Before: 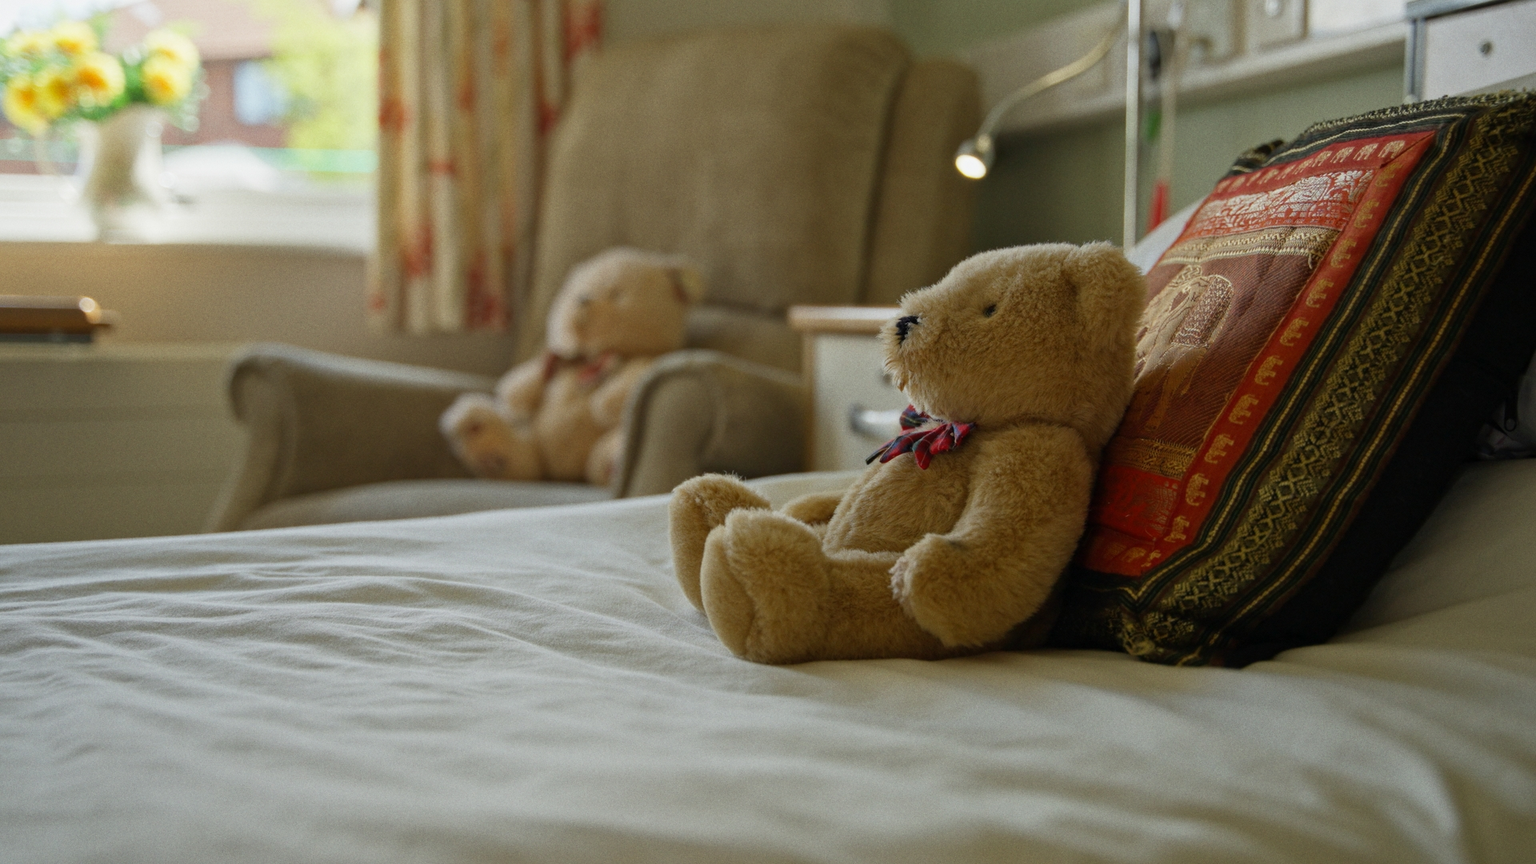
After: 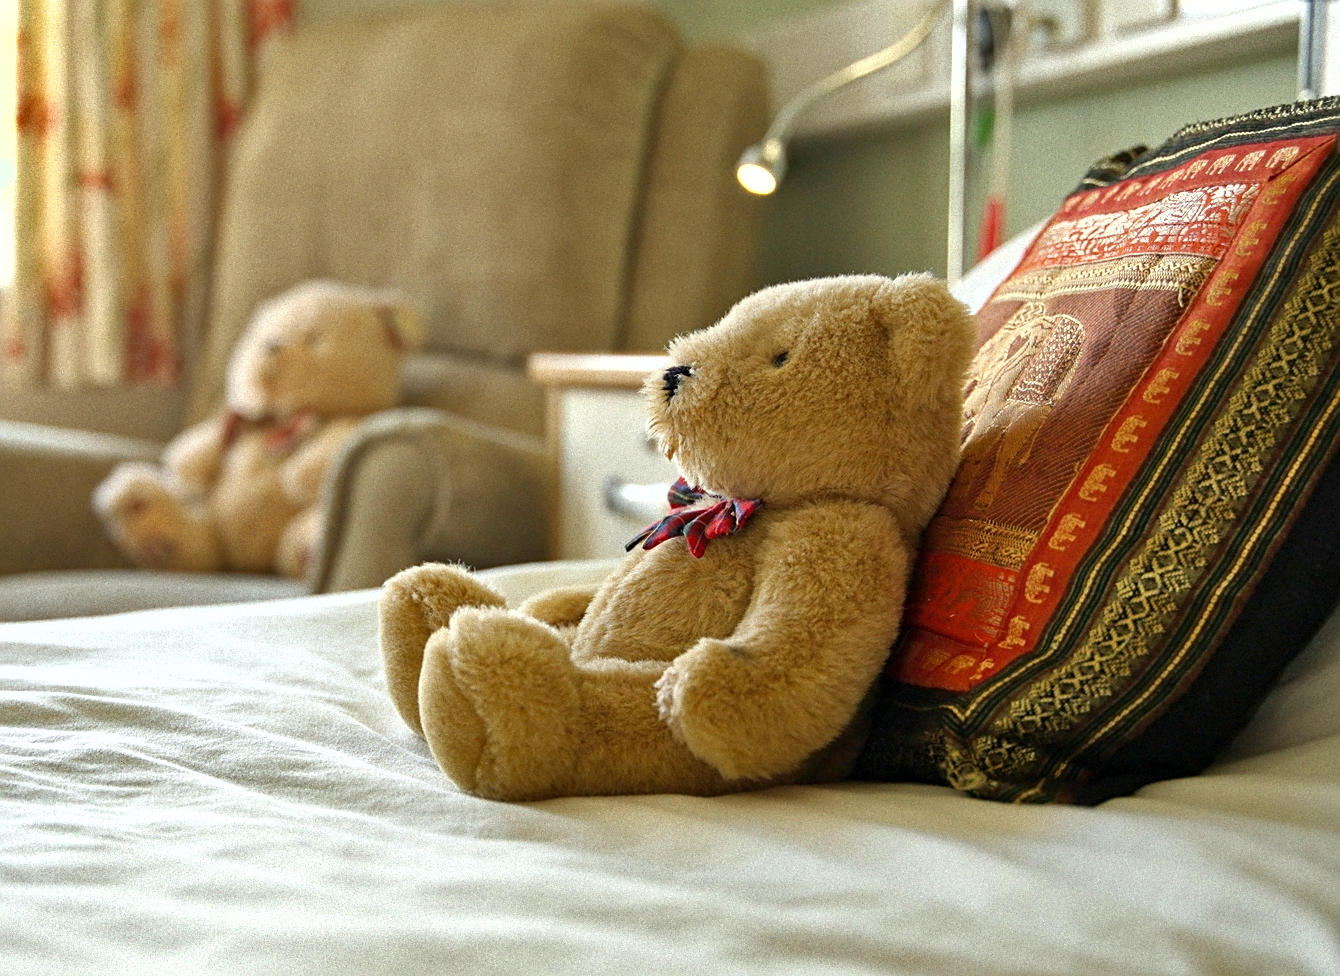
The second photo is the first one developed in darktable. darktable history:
exposure: black level correction 0.001, exposure 1.132 EV, compensate highlight preservation false
crop and rotate: left 23.833%, top 2.765%, right 6.341%, bottom 6.792%
sharpen: on, module defaults
tone curve: curves: ch0 [(0, 0) (0.584, 0.595) (1, 1)], preserve colors none
shadows and highlights: shadows 53.08, soften with gaussian
